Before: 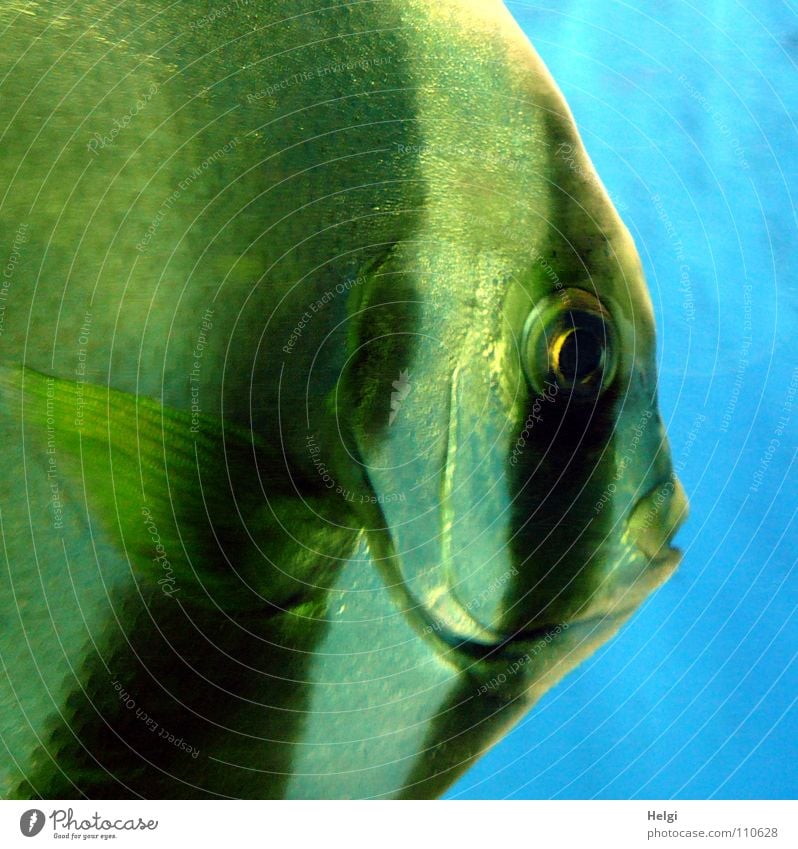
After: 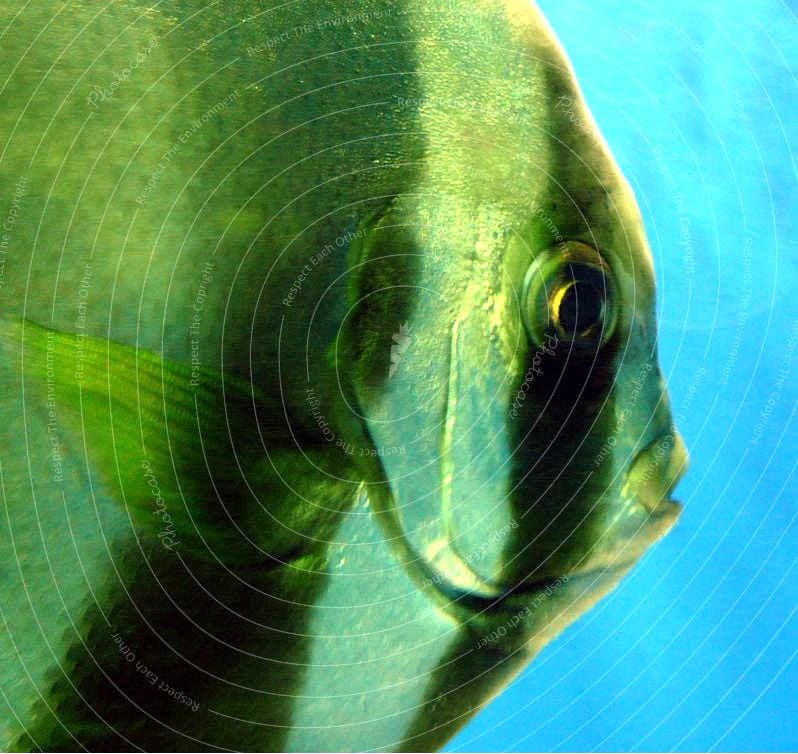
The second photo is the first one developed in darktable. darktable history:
crop and rotate: top 5.538%, bottom 5.569%
exposure: exposure 0.423 EV, compensate highlight preservation false
